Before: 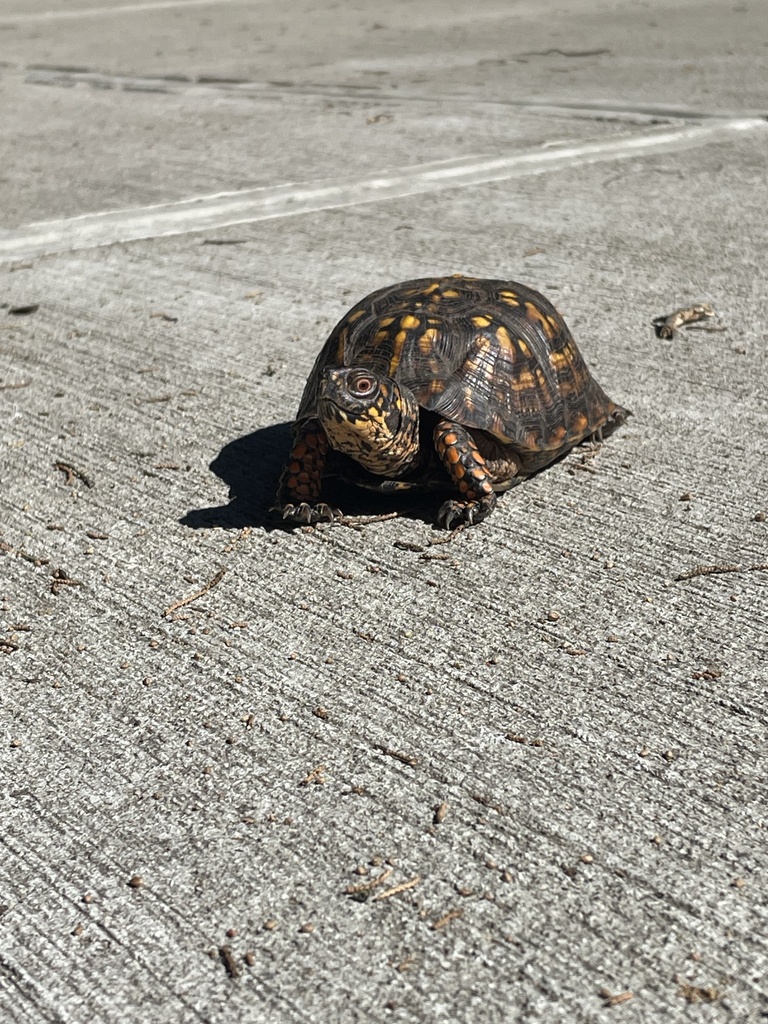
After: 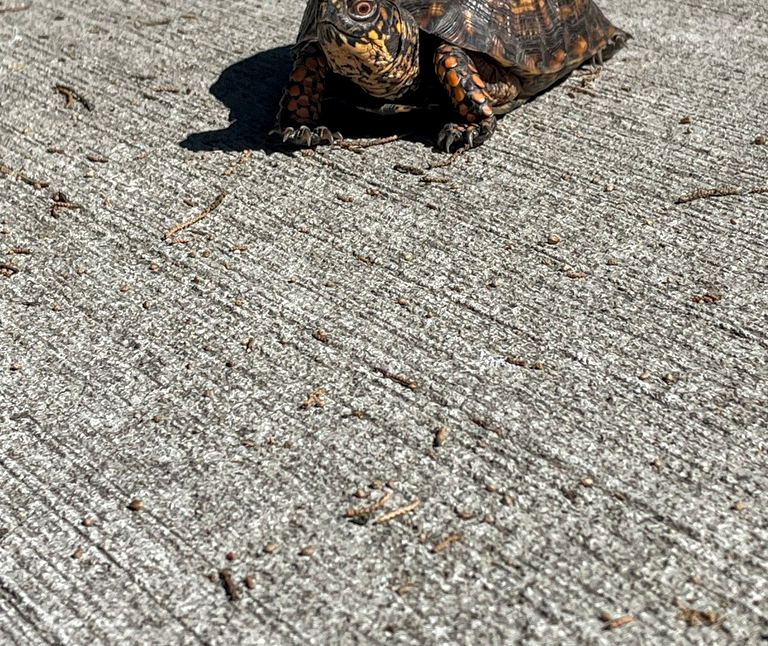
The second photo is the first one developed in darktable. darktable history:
crop and rotate: top 36.902%
shadows and highlights: shadows 25.42, highlights -25.09
local contrast: on, module defaults
exposure: black level correction 0.004, exposure 0.017 EV, compensate exposure bias true, compensate highlight preservation false
